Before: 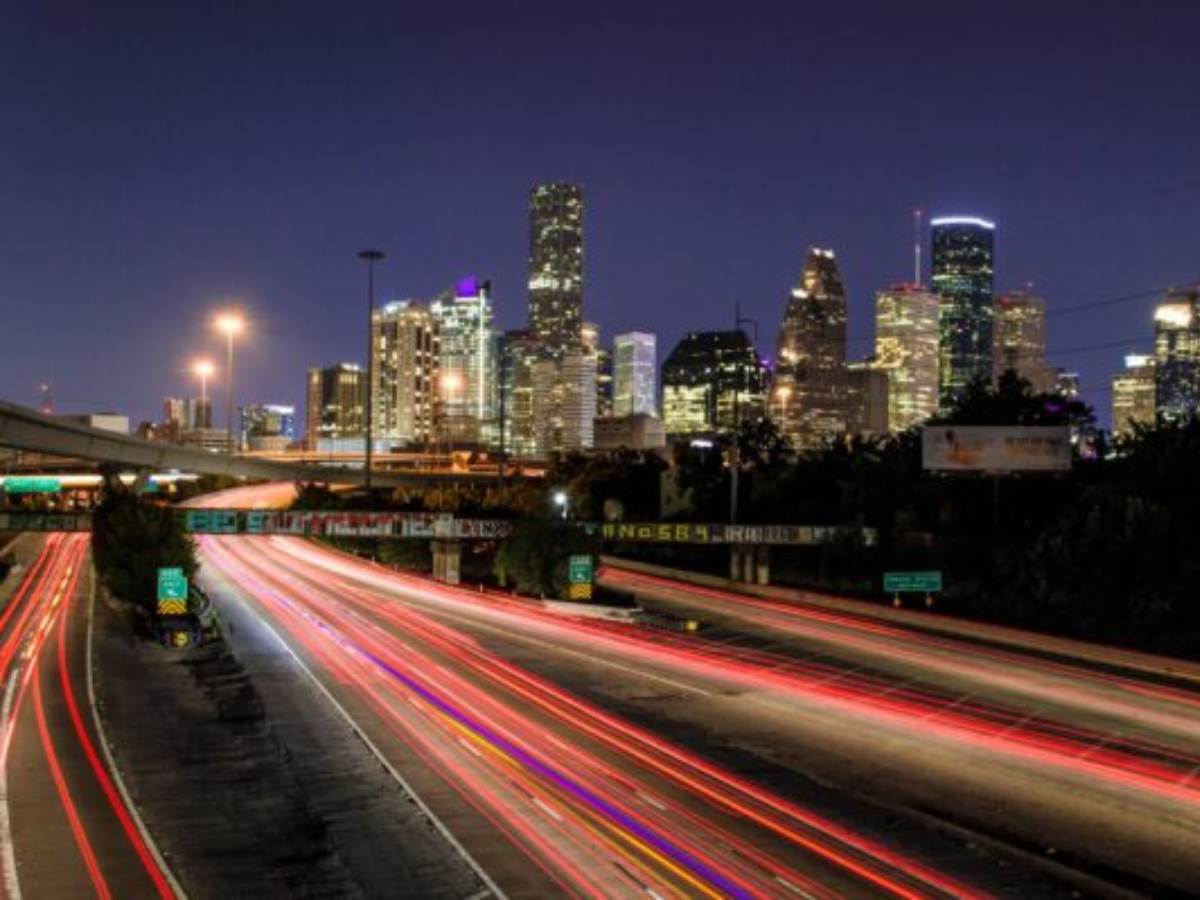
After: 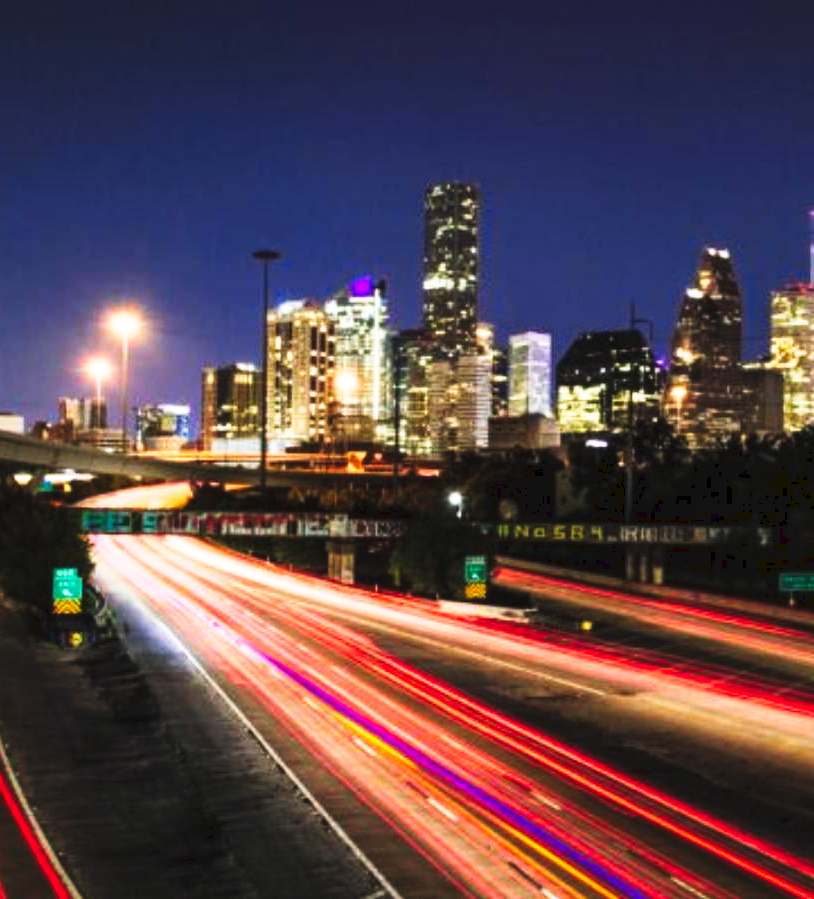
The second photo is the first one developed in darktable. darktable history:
local contrast: mode bilateral grid, contrast 20, coarseness 50, detail 120%, midtone range 0.2
base curve: curves: ch0 [(0, 0) (0.688, 0.865) (1, 1)], preserve colors none
tone curve: curves: ch0 [(0, 0) (0.003, 0.06) (0.011, 0.059) (0.025, 0.065) (0.044, 0.076) (0.069, 0.088) (0.1, 0.102) (0.136, 0.116) (0.177, 0.137) (0.224, 0.169) (0.277, 0.214) (0.335, 0.271) (0.399, 0.356) (0.468, 0.459) (0.543, 0.579) (0.623, 0.705) (0.709, 0.823) (0.801, 0.918) (0.898, 0.963) (1, 1)], preserve colors none
crop and rotate: left 8.769%, right 23.327%
